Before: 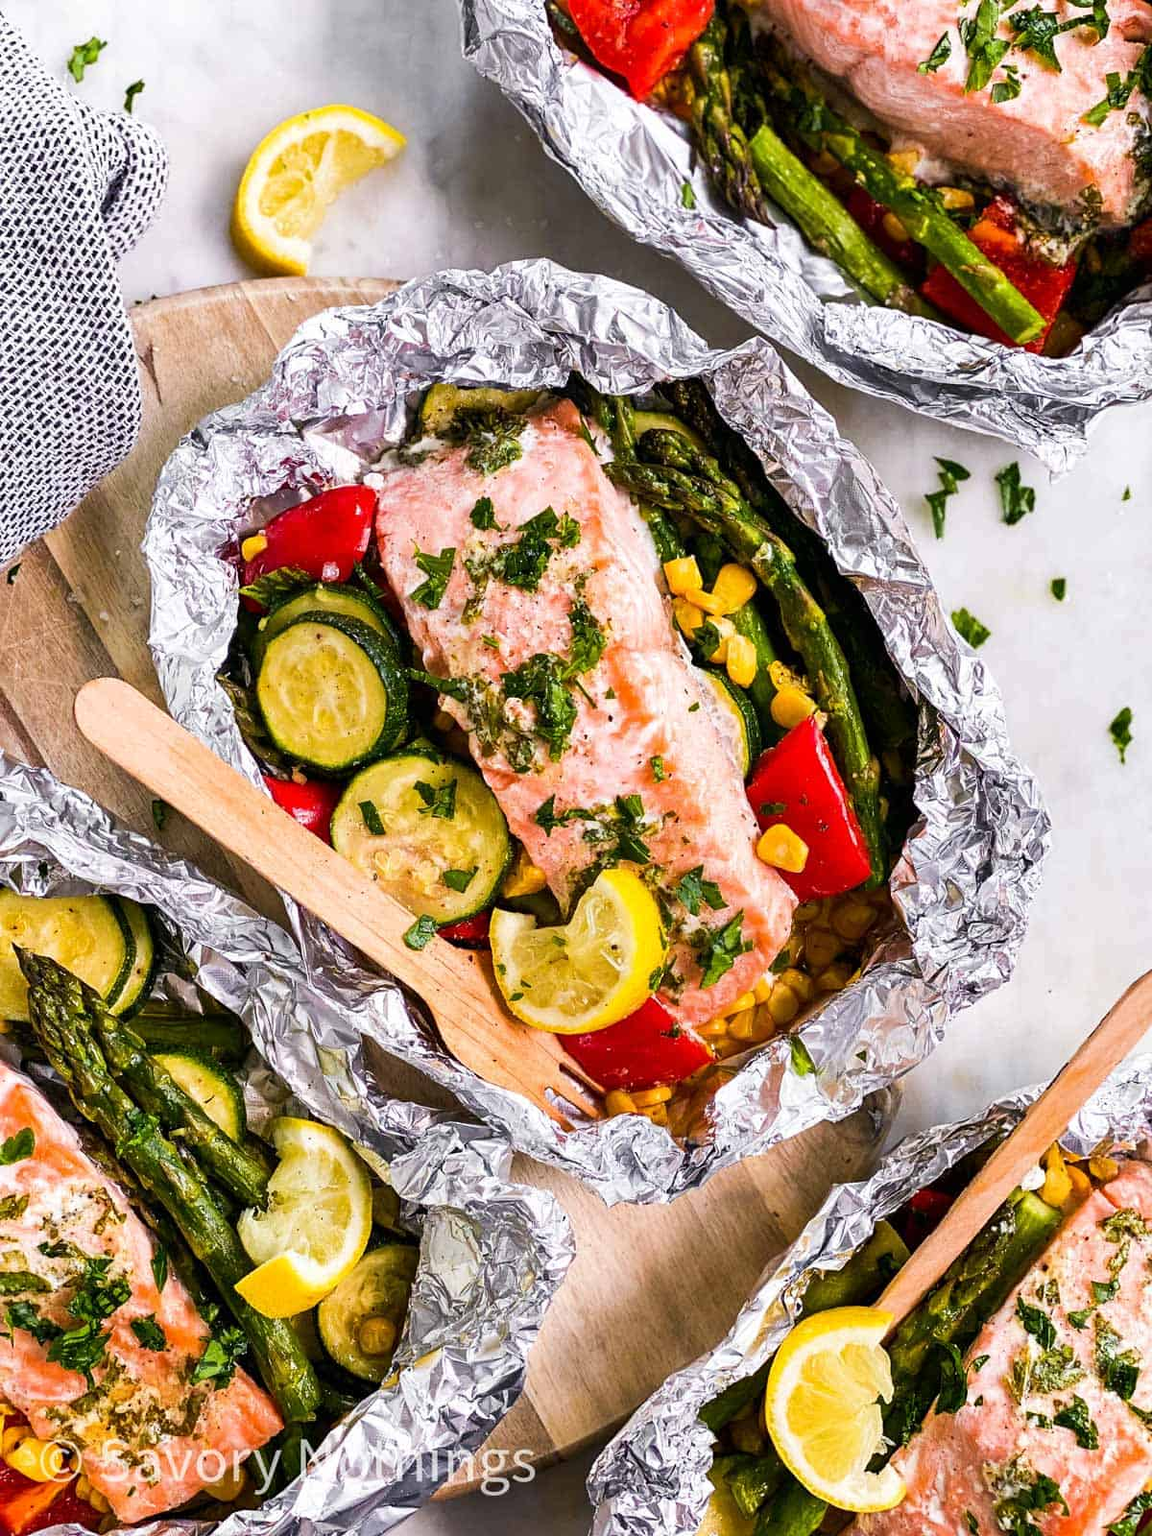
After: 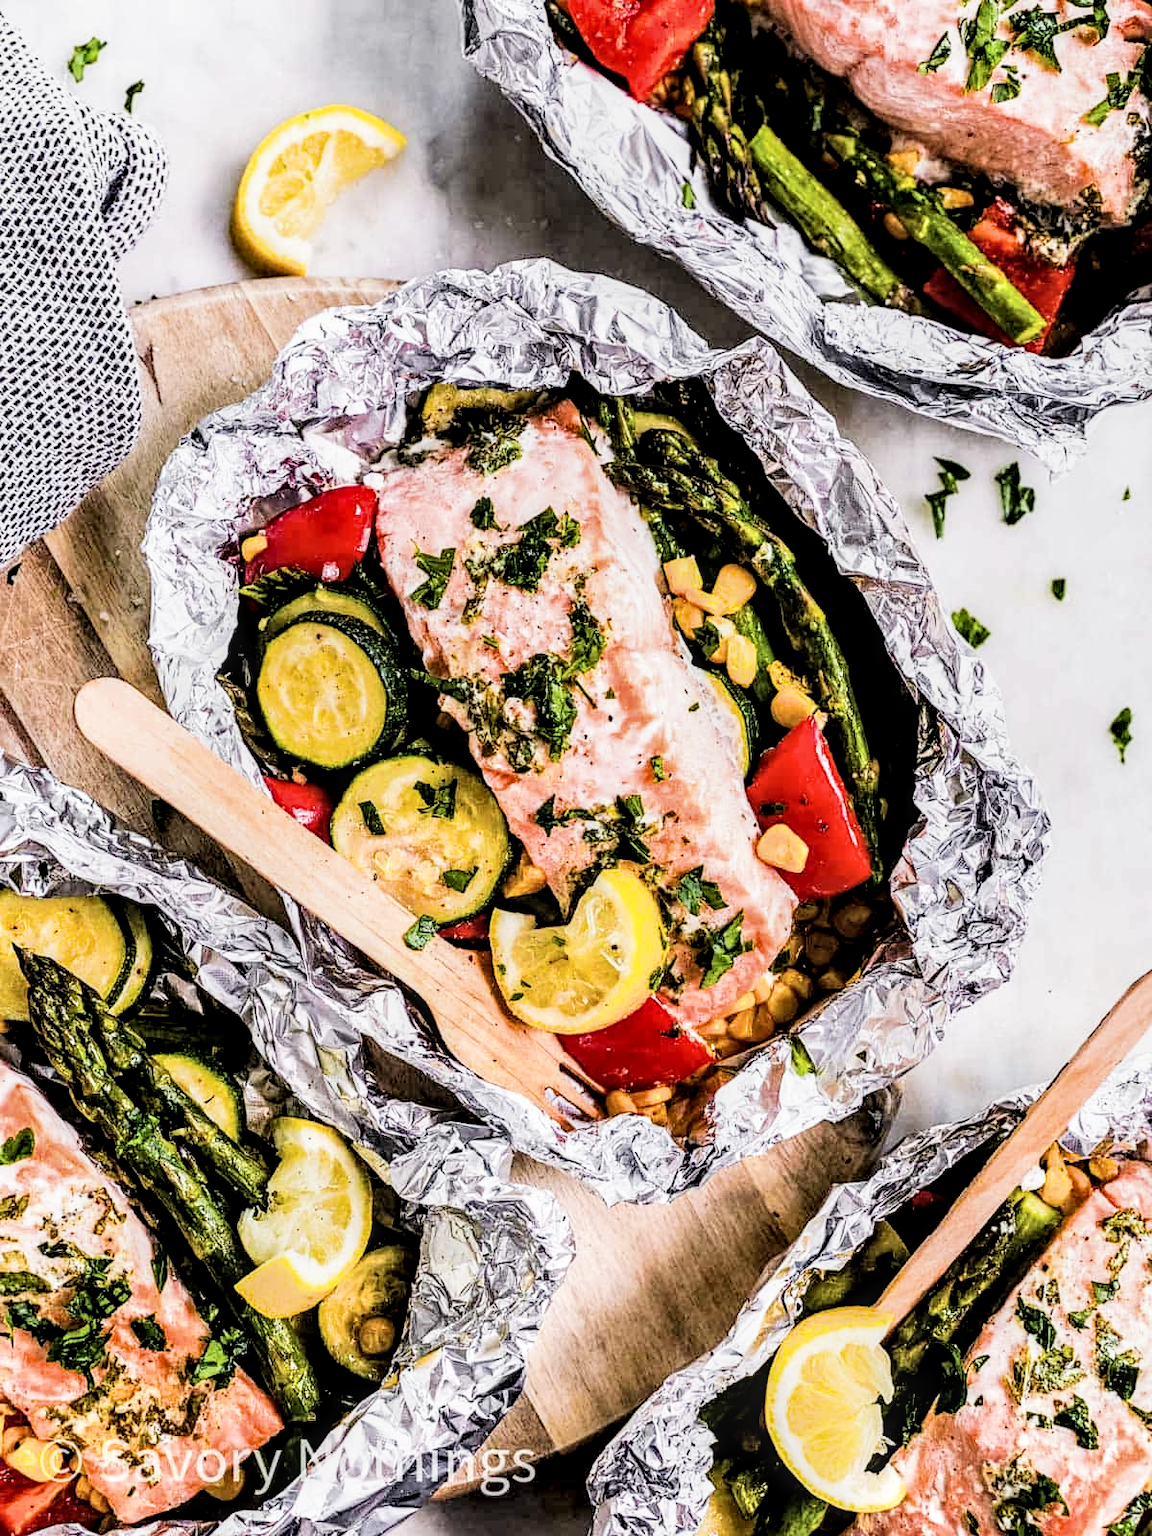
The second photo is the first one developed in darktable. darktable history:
filmic rgb: black relative exposure -5.06 EV, white relative exposure 3.96 EV, hardness 2.88, contrast 1.401, highlights saturation mix -30.56%
contrast brightness saturation: saturation -0.069
tone equalizer: -8 EV -0.407 EV, -7 EV -0.404 EV, -6 EV -0.339 EV, -5 EV -0.228 EV, -3 EV 0.219 EV, -2 EV 0.337 EV, -1 EV 0.383 EV, +0 EV 0.396 EV
local contrast: detail 150%
